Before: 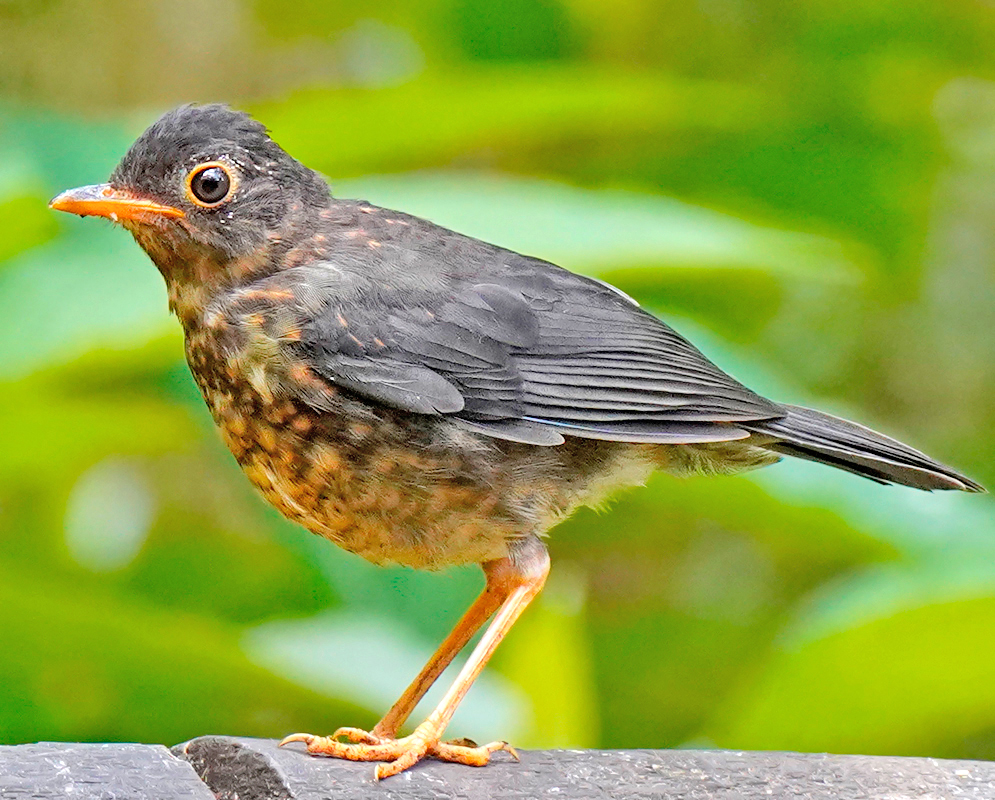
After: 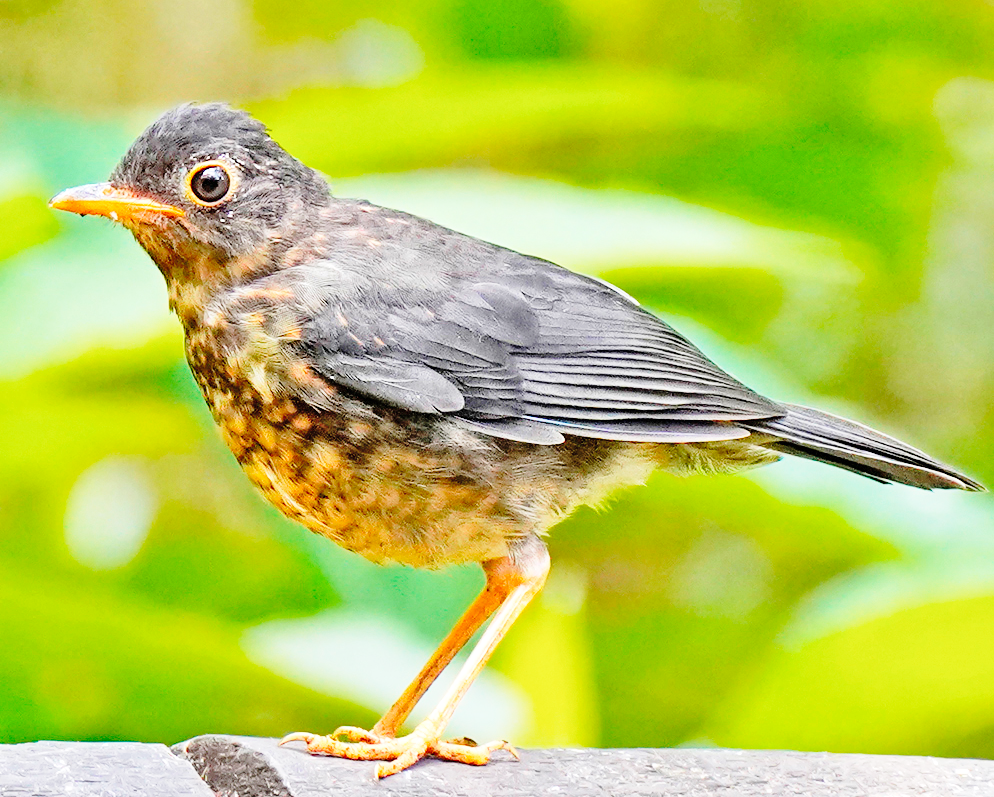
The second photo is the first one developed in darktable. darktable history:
crop: top 0.181%, bottom 0.173%
base curve: curves: ch0 [(0, 0) (0.028, 0.03) (0.121, 0.232) (0.46, 0.748) (0.859, 0.968) (1, 1)], preserve colors none
